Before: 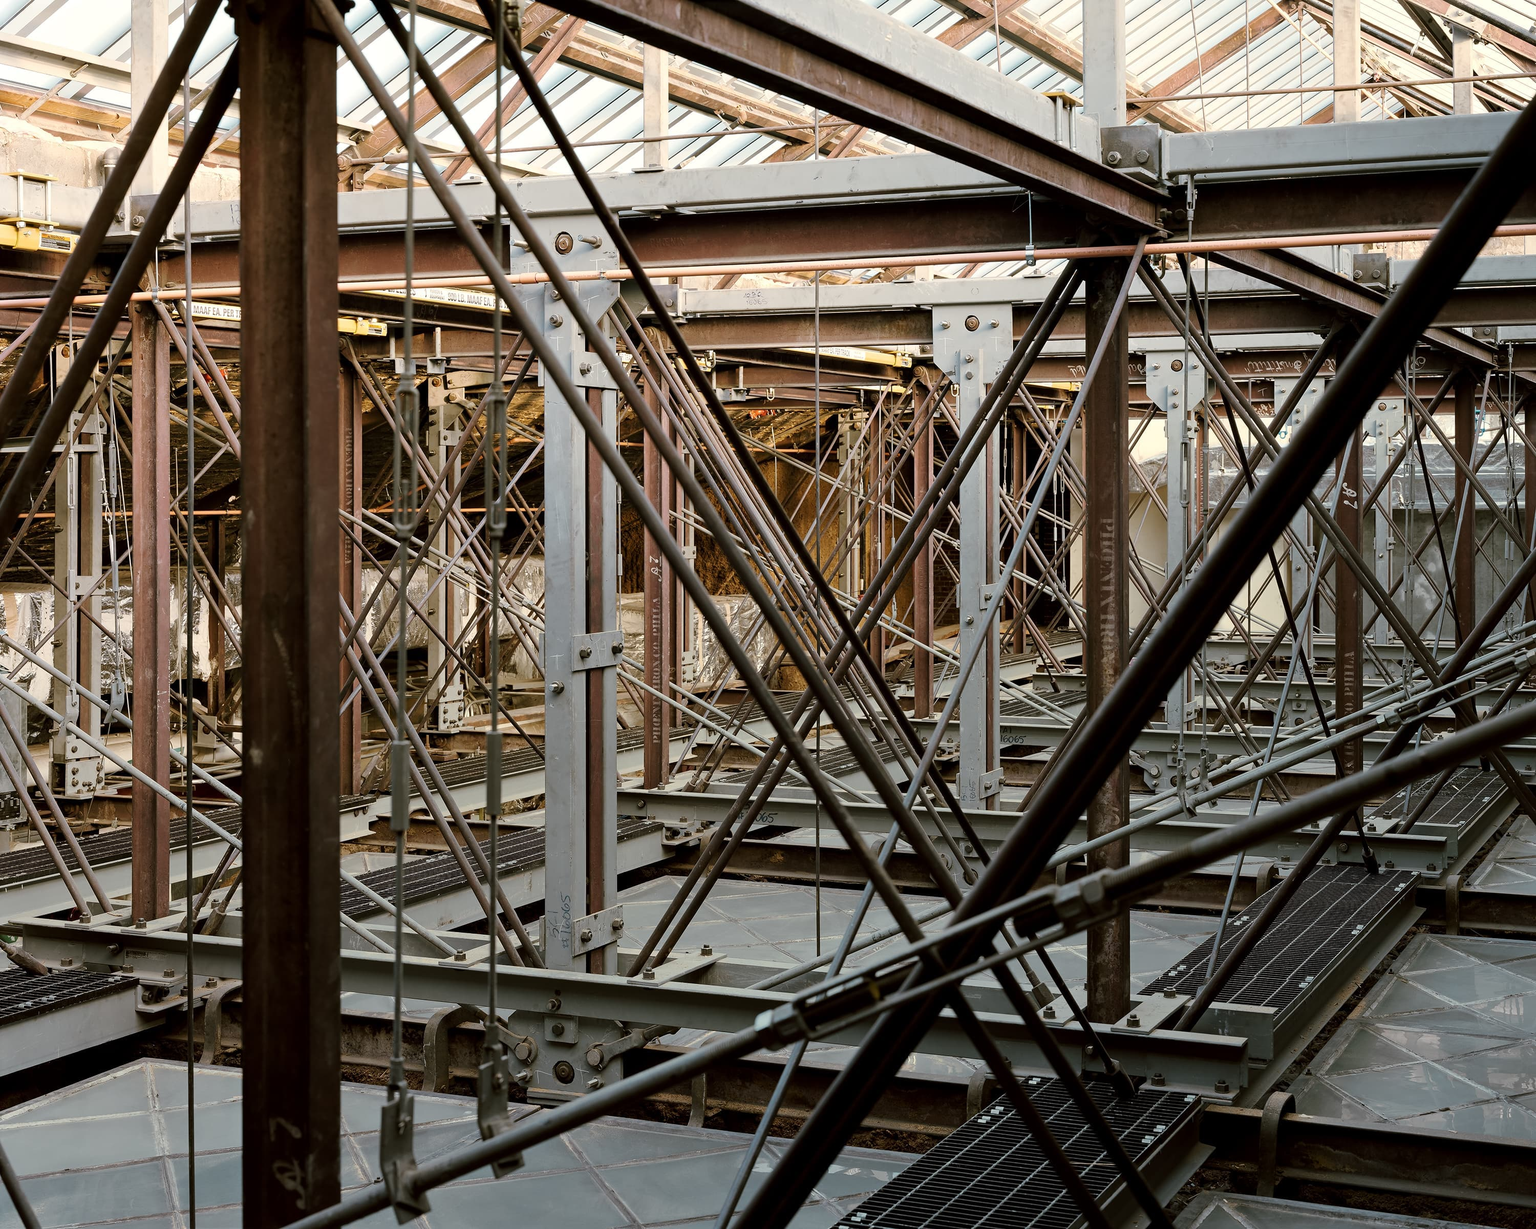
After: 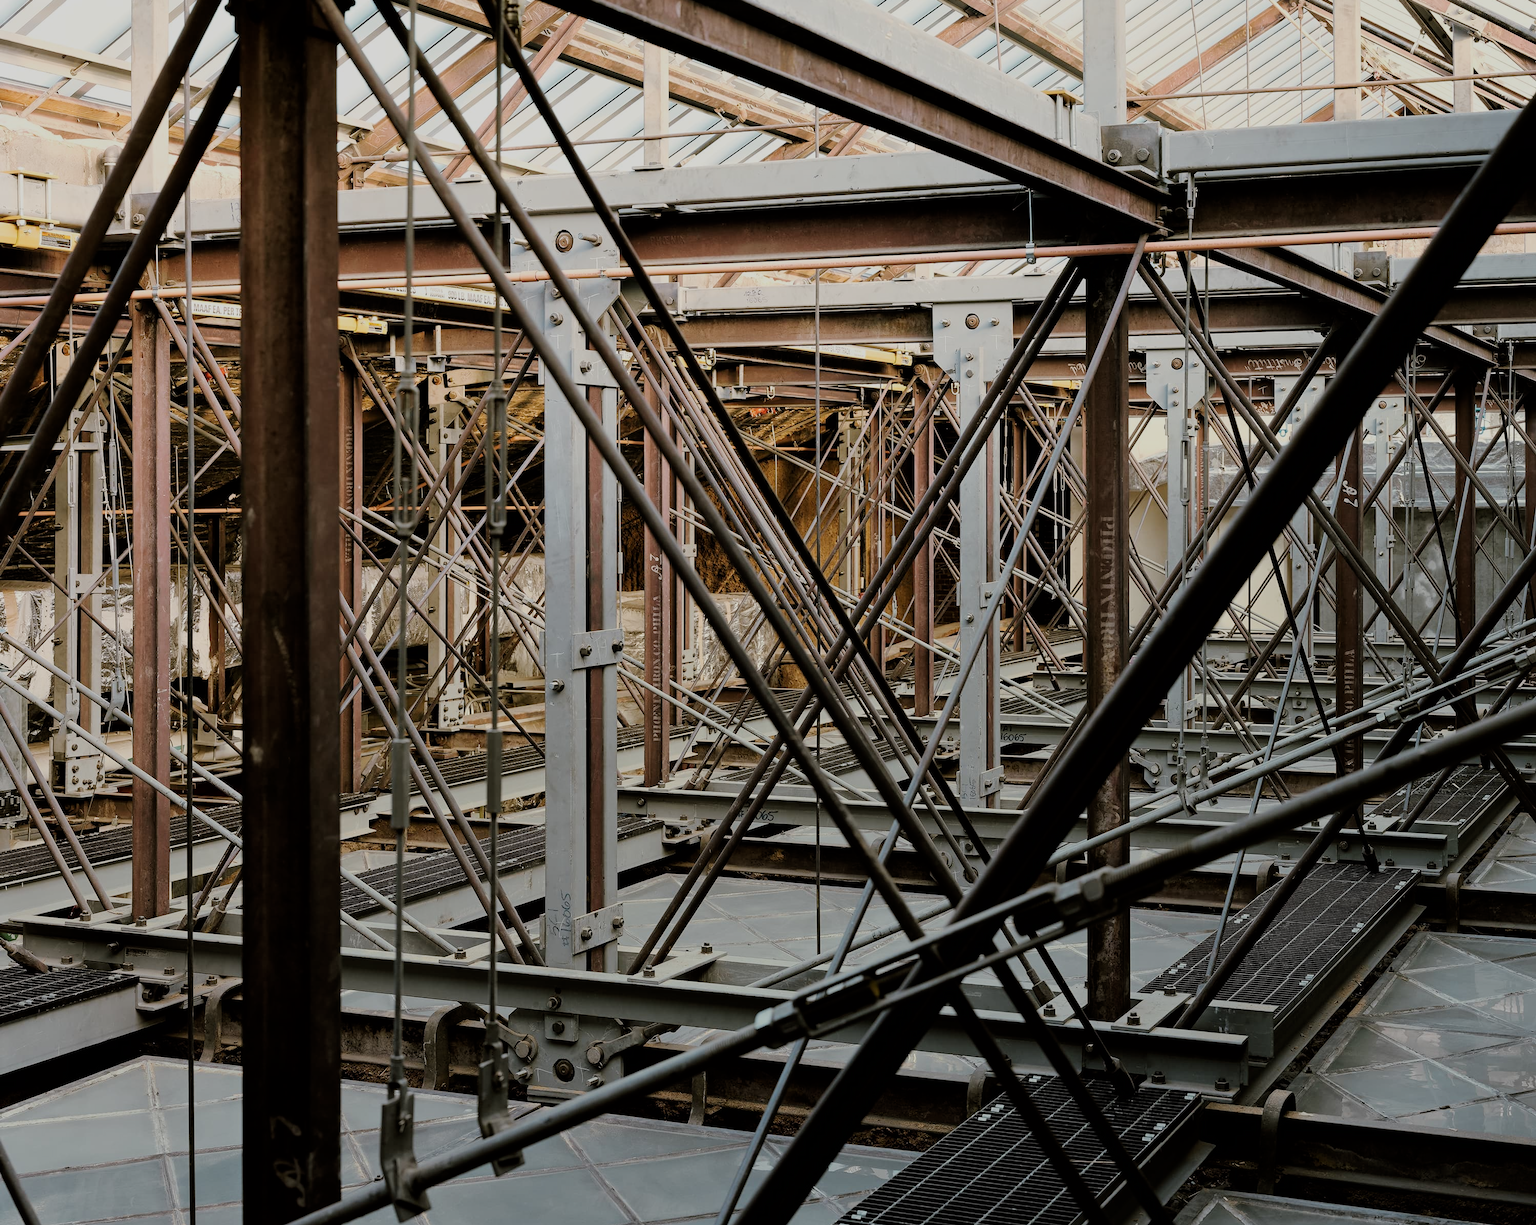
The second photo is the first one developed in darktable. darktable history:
crop: top 0.174%, bottom 0.108%
filmic rgb: black relative exposure -7.65 EV, white relative exposure 4.56 EV, hardness 3.61
